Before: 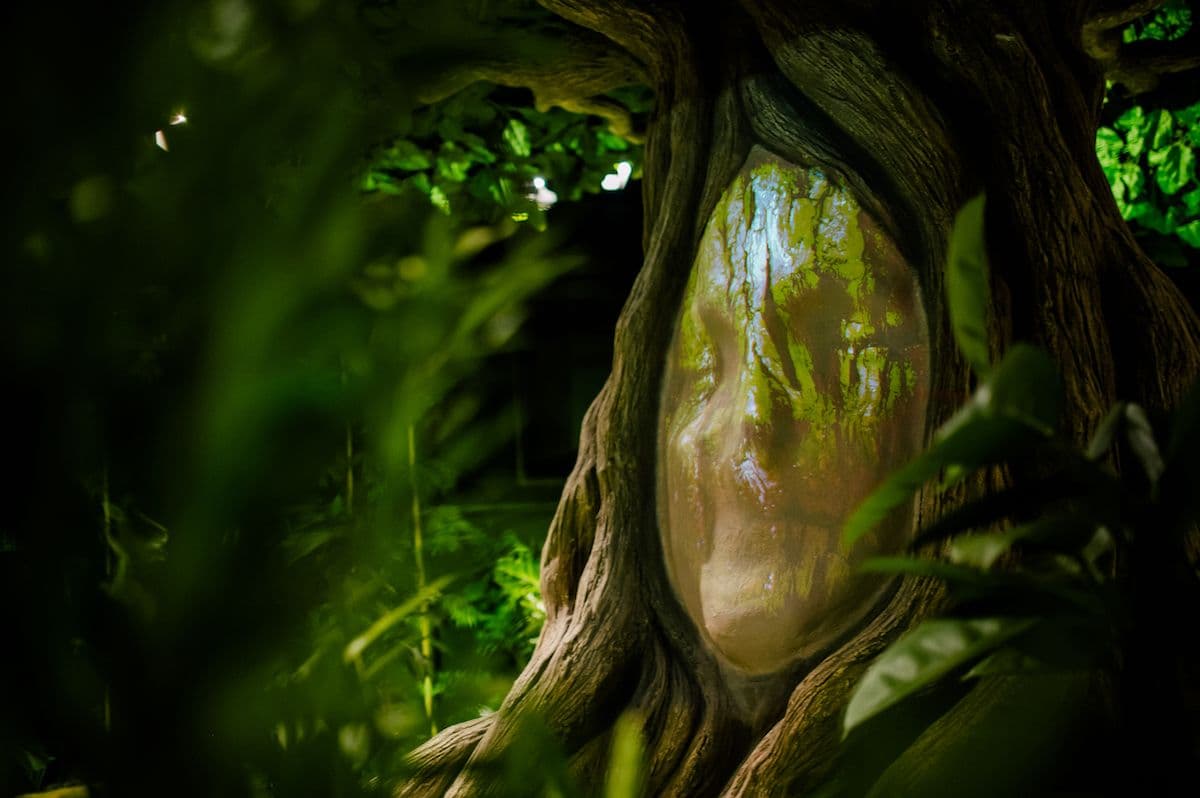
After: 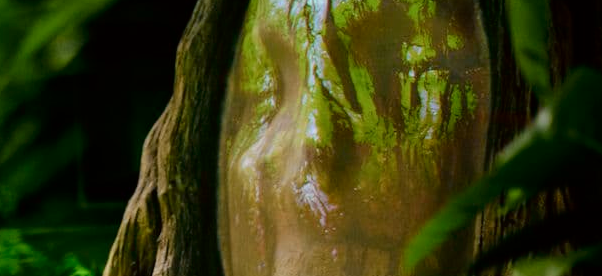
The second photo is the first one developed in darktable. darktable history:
crop: left 36.607%, top 34.735%, right 13.146%, bottom 30.611%
tone curve: curves: ch0 [(0, 0) (0.068, 0.031) (0.183, 0.13) (0.341, 0.319) (0.547, 0.545) (0.828, 0.817) (1, 0.968)]; ch1 [(0, 0) (0.23, 0.166) (0.34, 0.308) (0.371, 0.337) (0.429, 0.408) (0.477, 0.466) (0.499, 0.5) (0.529, 0.528) (0.559, 0.578) (0.743, 0.798) (1, 1)]; ch2 [(0, 0) (0.431, 0.419) (0.495, 0.502) (0.524, 0.525) (0.568, 0.543) (0.6, 0.597) (0.634, 0.644) (0.728, 0.722) (1, 1)], color space Lab, independent channels, preserve colors none
